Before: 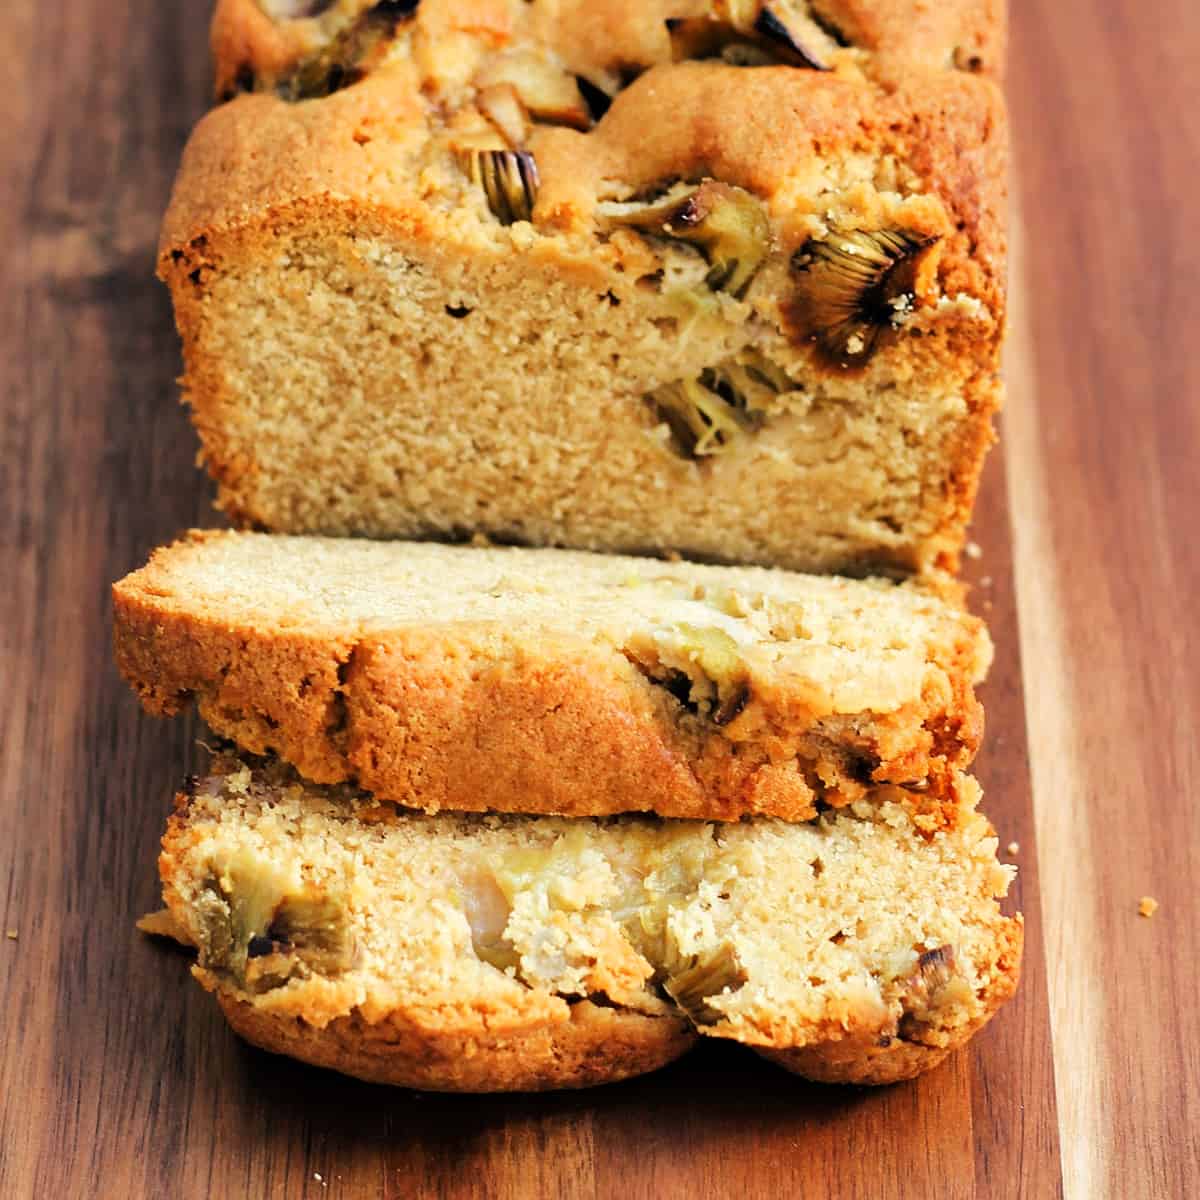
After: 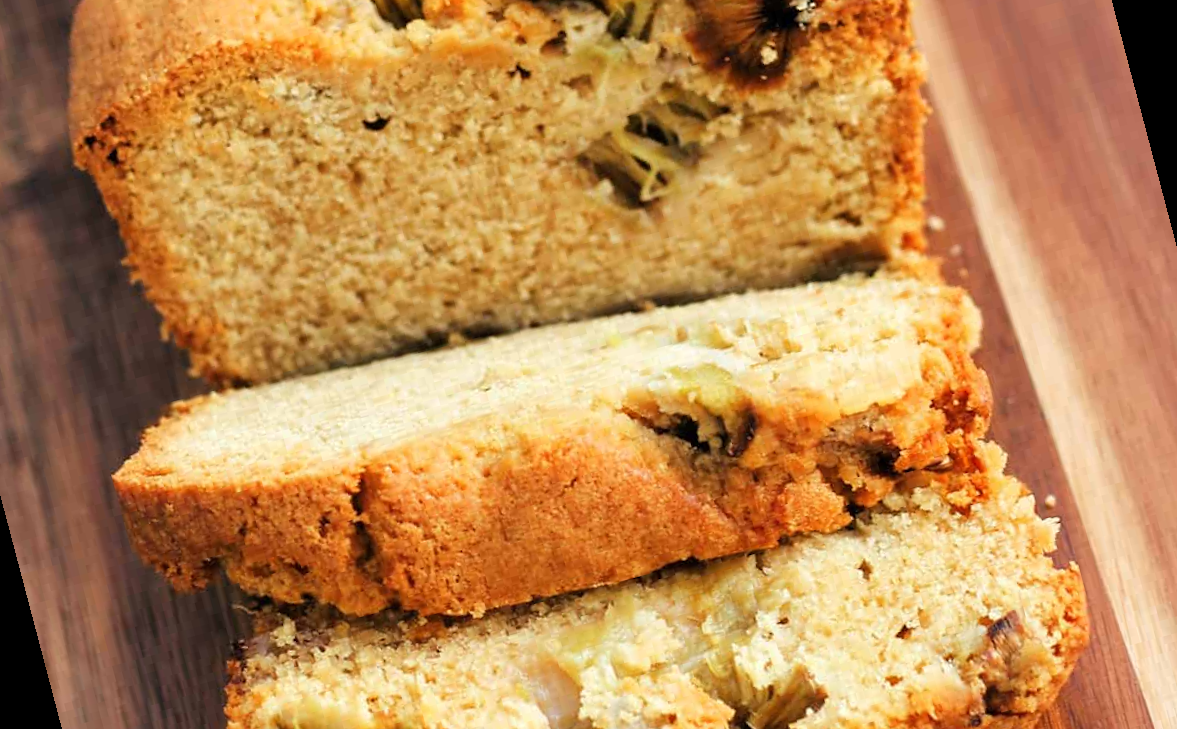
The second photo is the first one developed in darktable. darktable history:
rotate and perspective: rotation -14.8°, crop left 0.1, crop right 0.903, crop top 0.25, crop bottom 0.748
